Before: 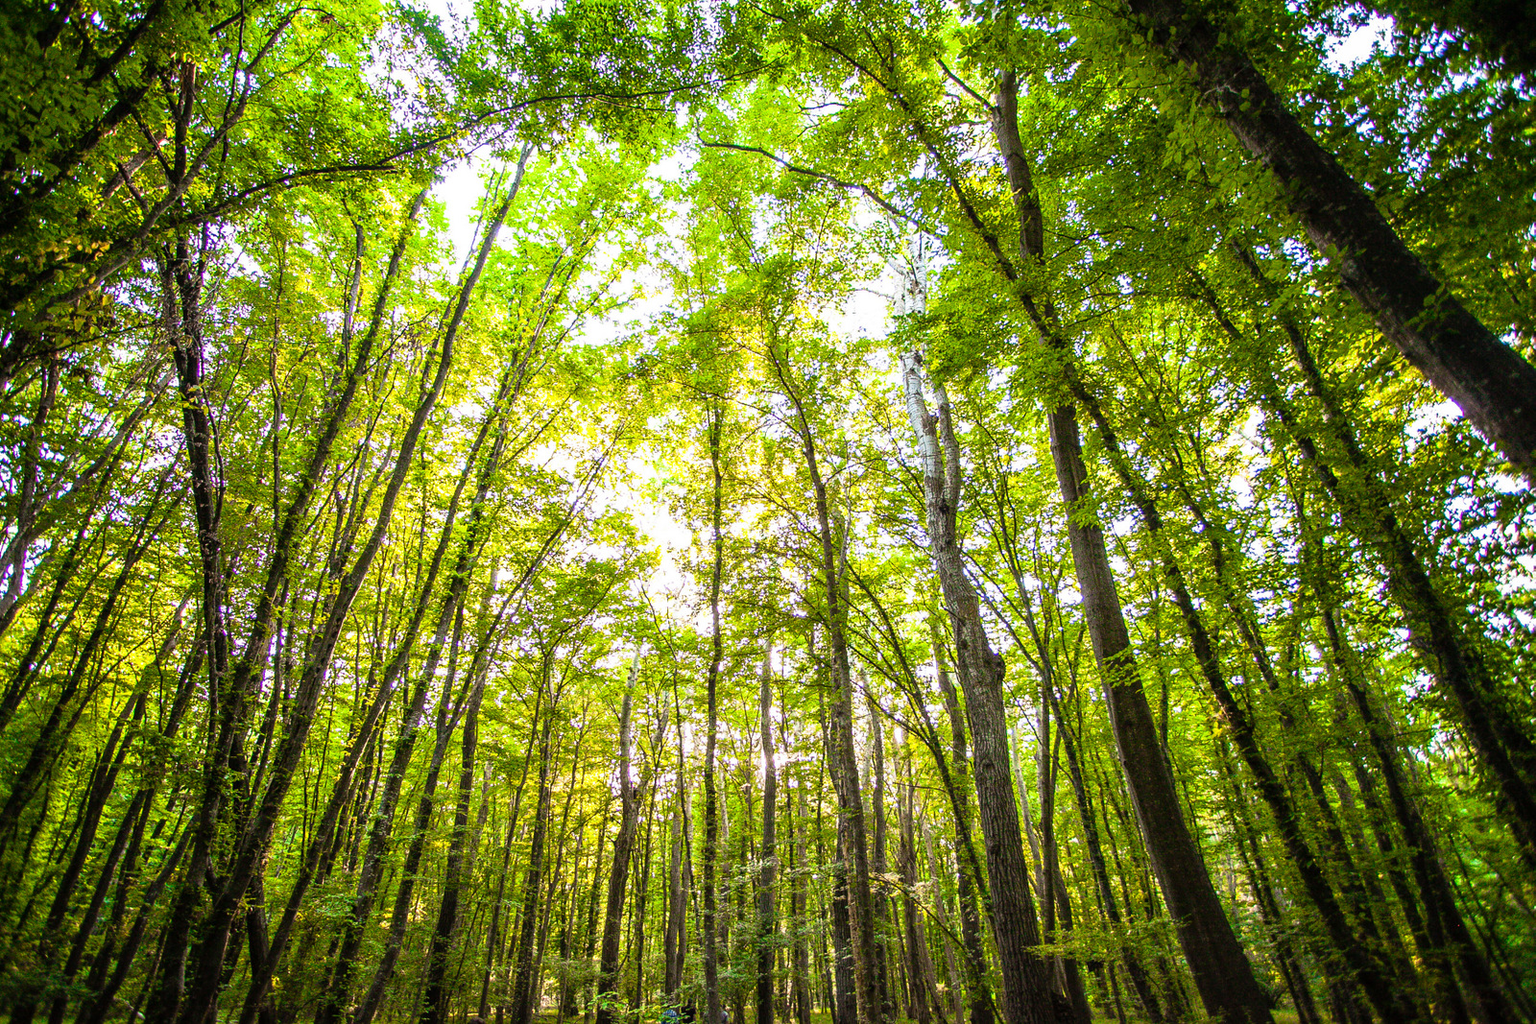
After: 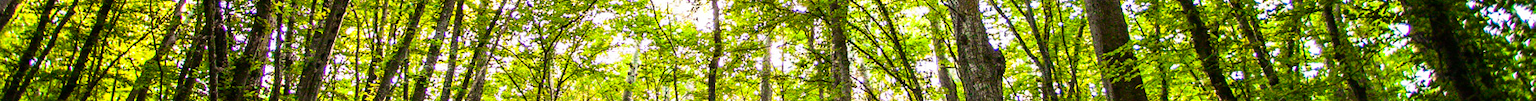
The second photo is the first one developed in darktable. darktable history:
contrast brightness saturation: contrast 0.15, brightness -0.01, saturation 0.1
crop and rotate: top 59.084%, bottom 30.916%
